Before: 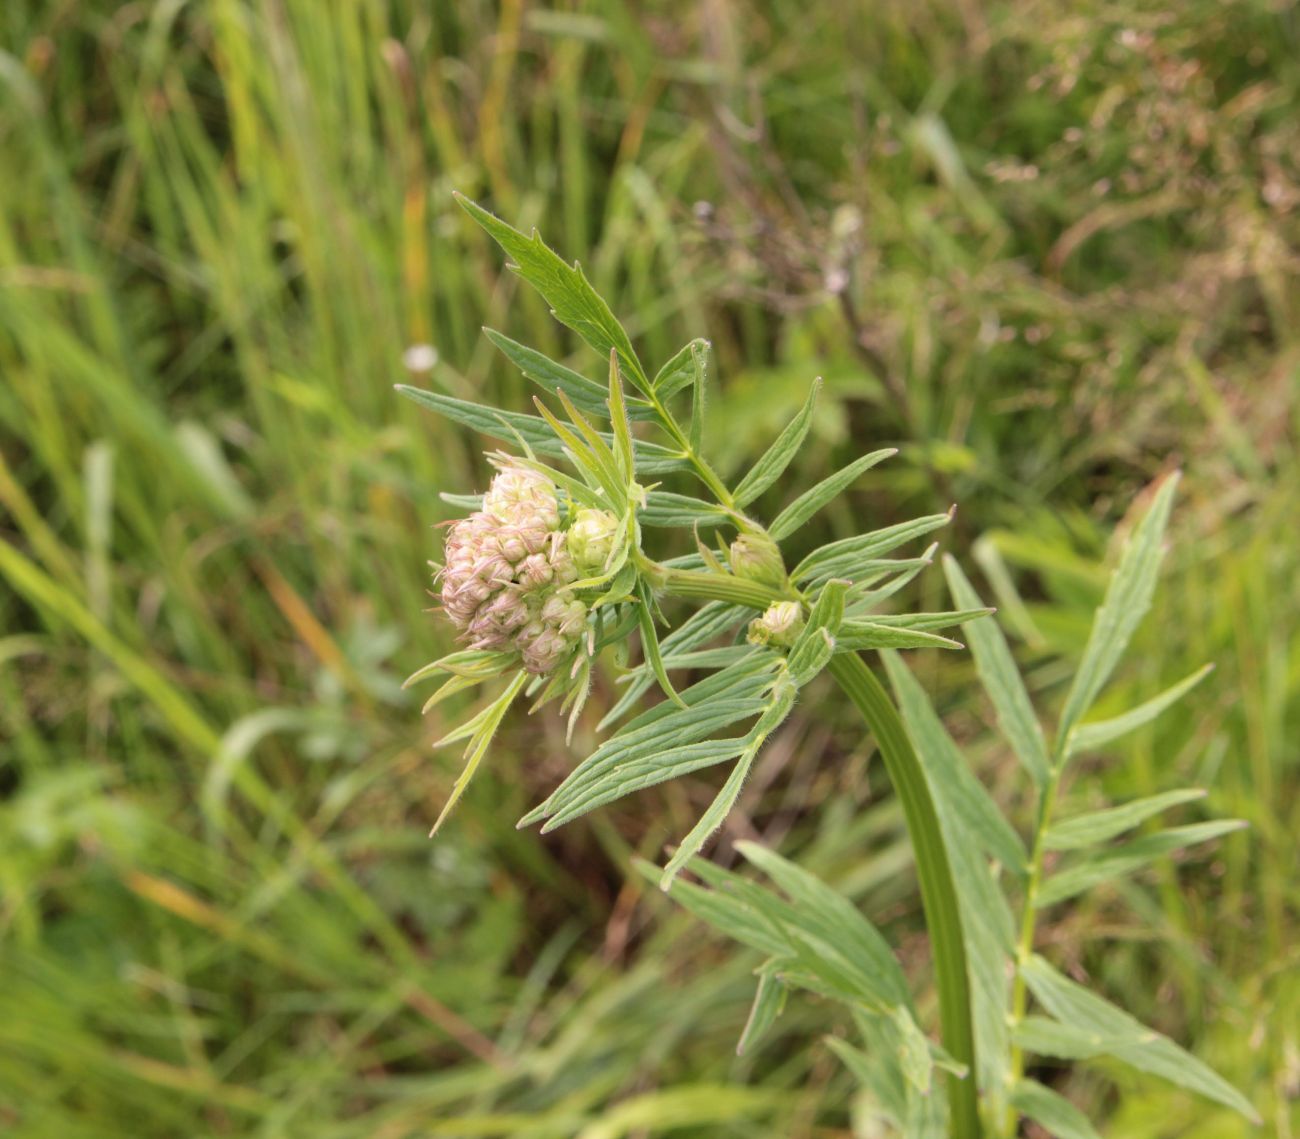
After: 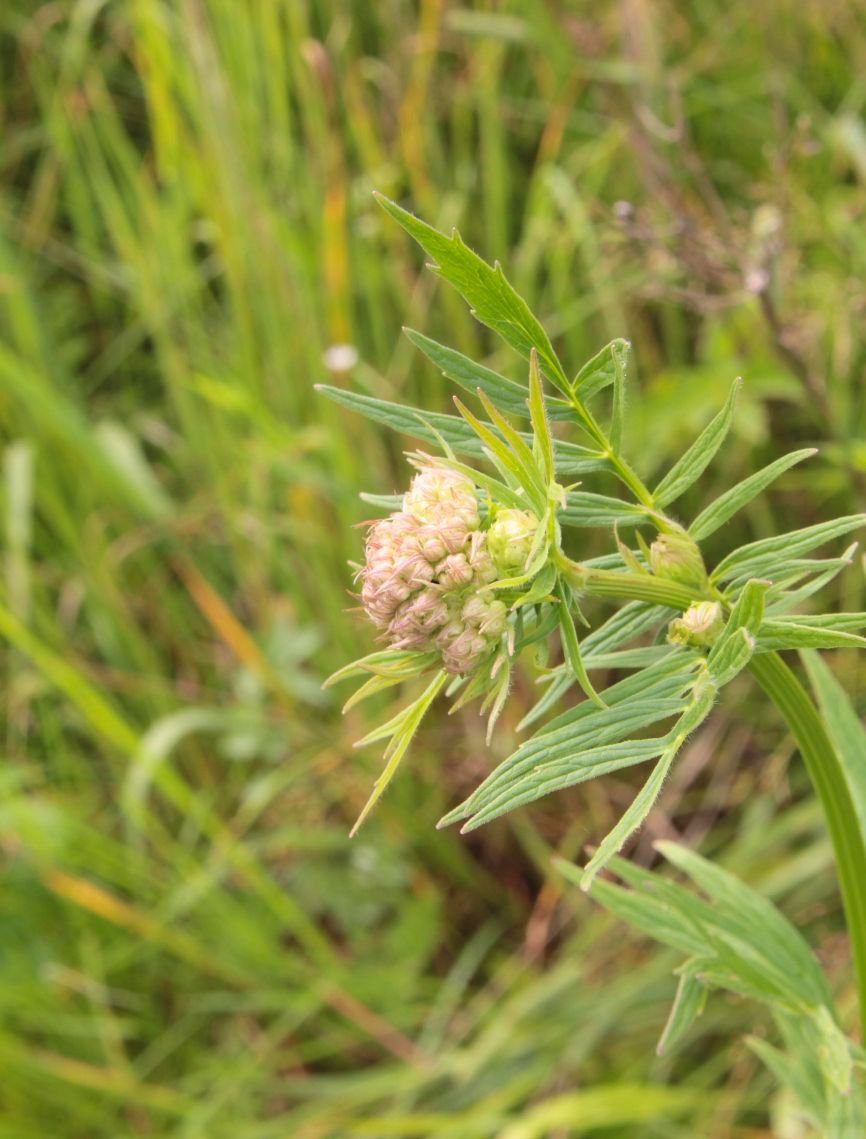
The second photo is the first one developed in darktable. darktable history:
contrast brightness saturation: brightness 0.088, saturation 0.193
crop and rotate: left 6.217%, right 27.109%
